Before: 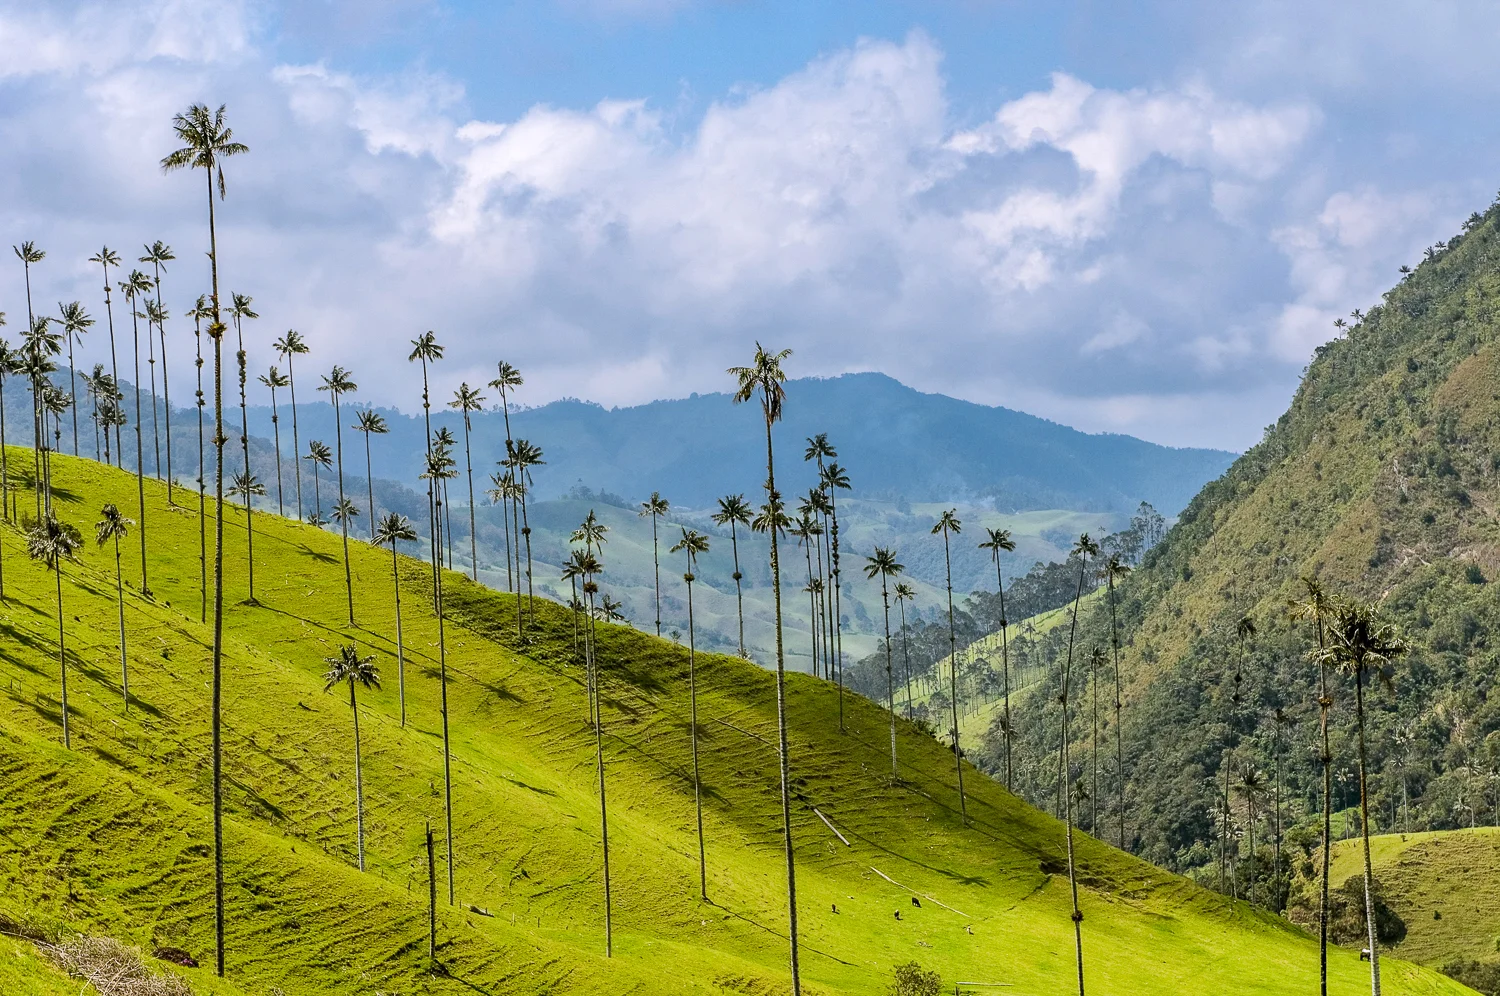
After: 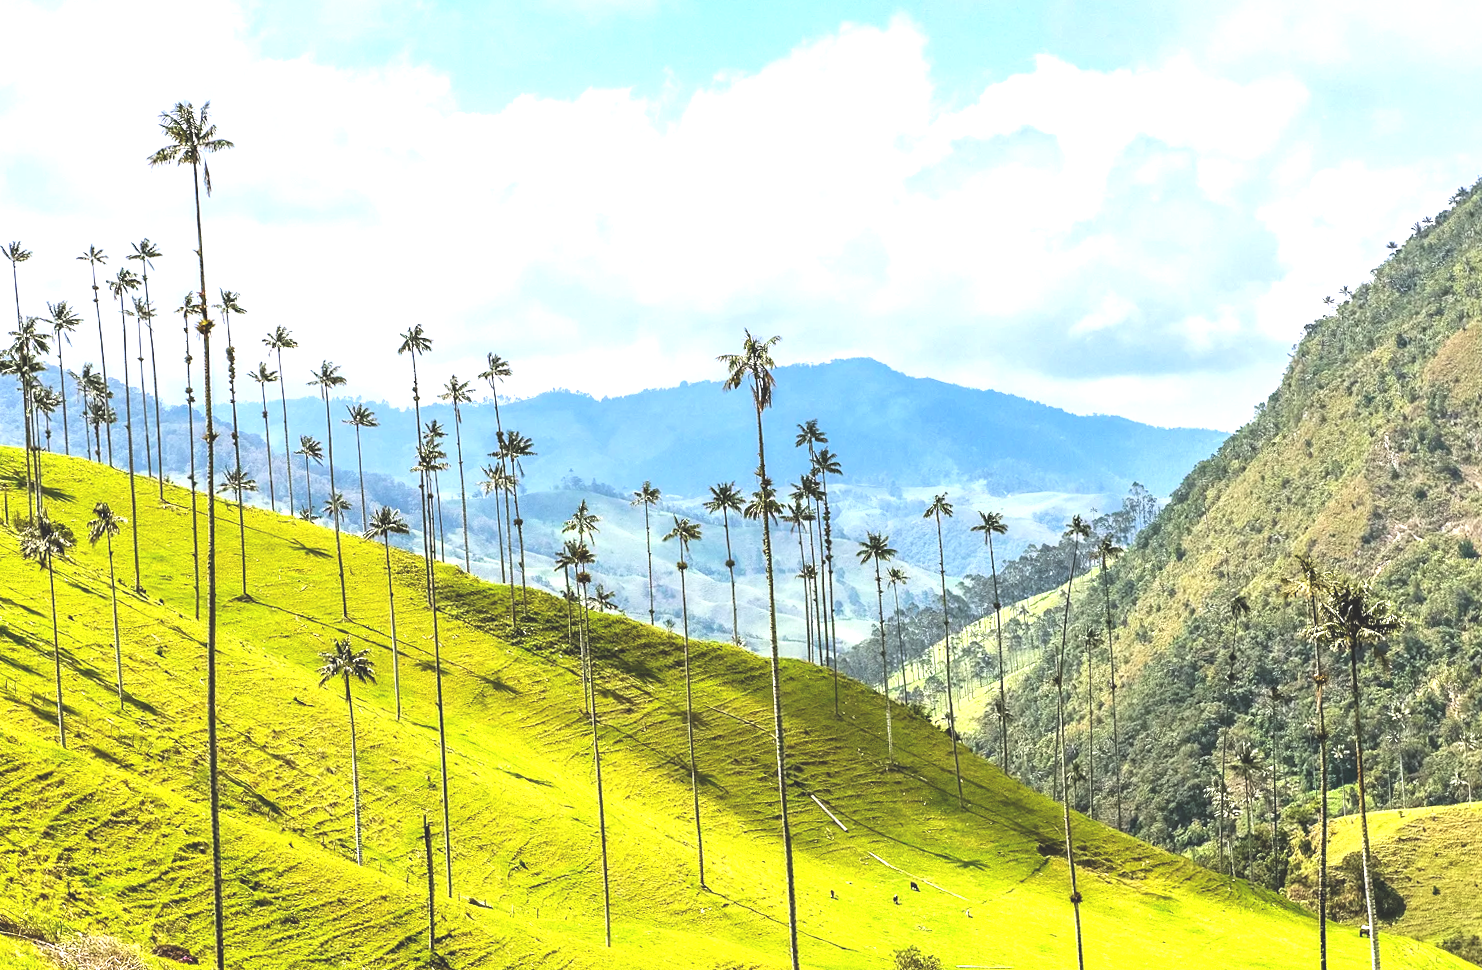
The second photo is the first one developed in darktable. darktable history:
rotate and perspective: rotation -1°, crop left 0.011, crop right 0.989, crop top 0.025, crop bottom 0.975
levels: levels [0, 0.43, 0.859]
exposure: black level correction -0.015, exposure -0.5 EV, compensate highlight preservation false
base curve: curves: ch0 [(0, 0) (0.495, 0.917) (1, 1)], preserve colors none
